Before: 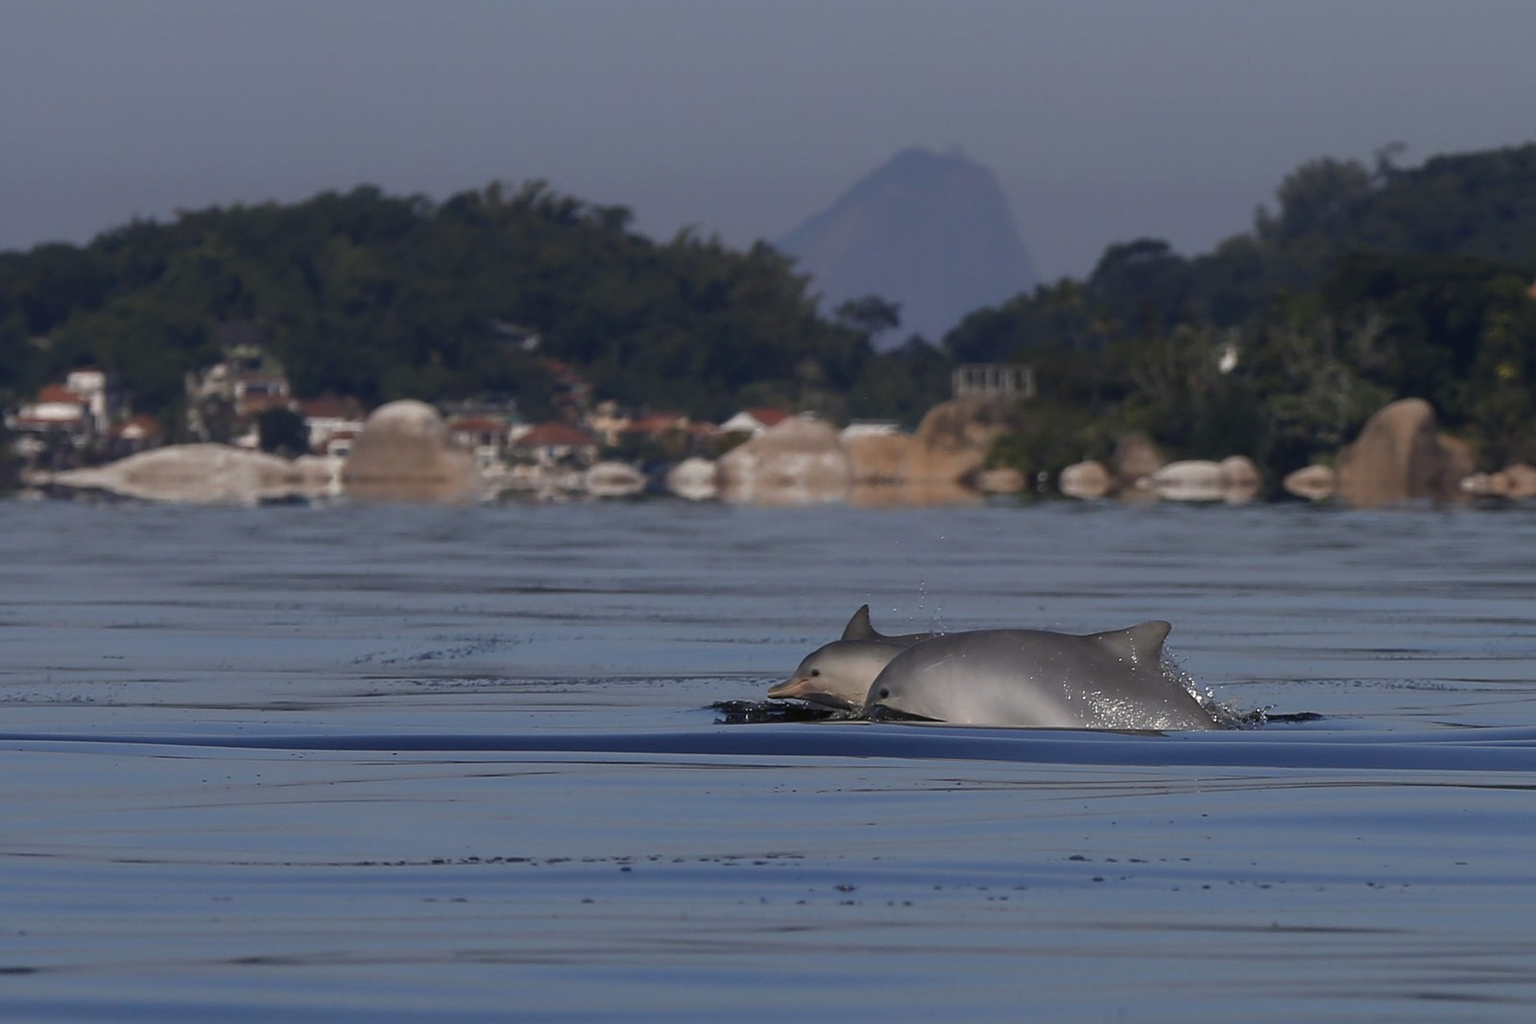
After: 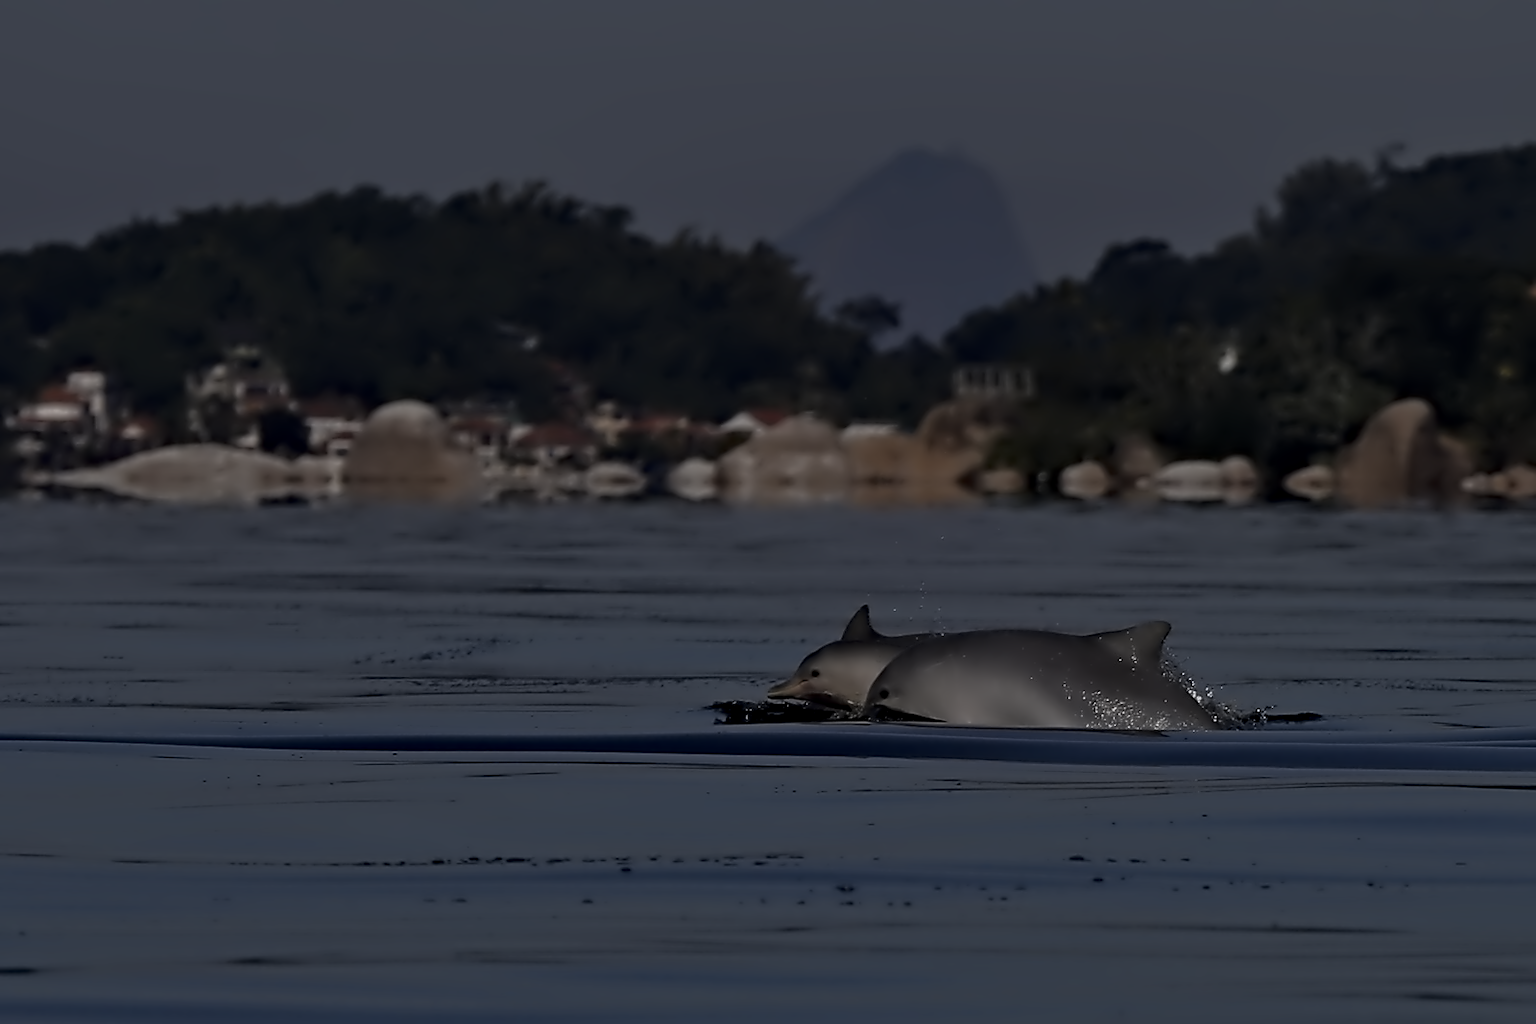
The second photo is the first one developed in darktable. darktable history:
shadows and highlights: shadows 25.36, highlights -23.76, highlights color adjustment 78.12%
contrast equalizer: y [[0.5, 0.542, 0.583, 0.625, 0.667, 0.708], [0.5 ×6], [0.5 ×6], [0, 0.033, 0.067, 0.1, 0.133, 0.167], [0, 0.05, 0.1, 0.15, 0.2, 0.25]]
tone equalizer: -8 EV -1.97 EV, -7 EV -1.99 EV, -6 EV -2 EV, -5 EV -2 EV, -4 EV -2 EV, -3 EV -1.98 EV, -2 EV -2 EV, -1 EV -1.61 EV, +0 EV -1.98 EV, edges refinement/feathering 500, mask exposure compensation -1.57 EV, preserve details no
